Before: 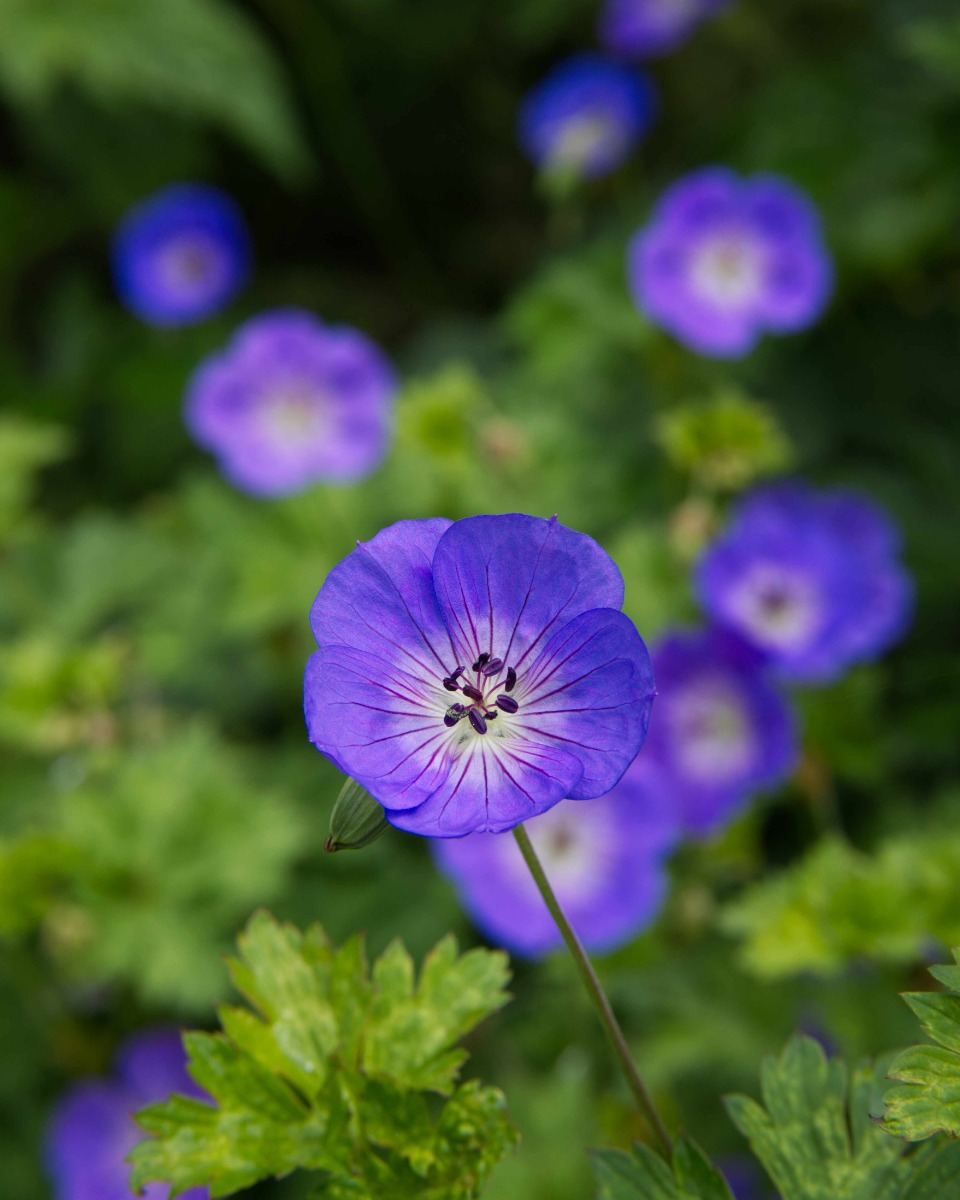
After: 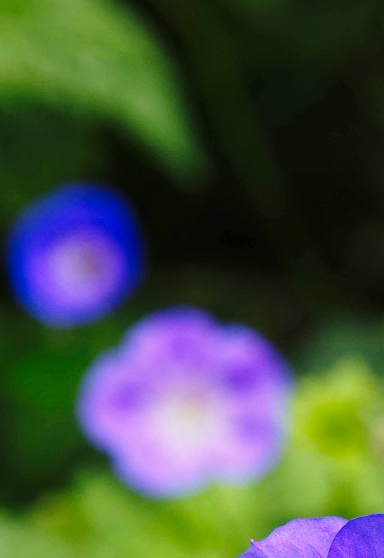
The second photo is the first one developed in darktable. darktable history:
local contrast: mode bilateral grid, contrast 20, coarseness 49, detail 103%, midtone range 0.2
crop and rotate: left 11.11%, top 0.103%, right 48.798%, bottom 53.318%
base curve: curves: ch0 [(0, 0) (0.028, 0.03) (0.121, 0.232) (0.46, 0.748) (0.859, 0.968) (1, 1)], preserve colors none
shadows and highlights: shadows 24.96, highlights -26.29
